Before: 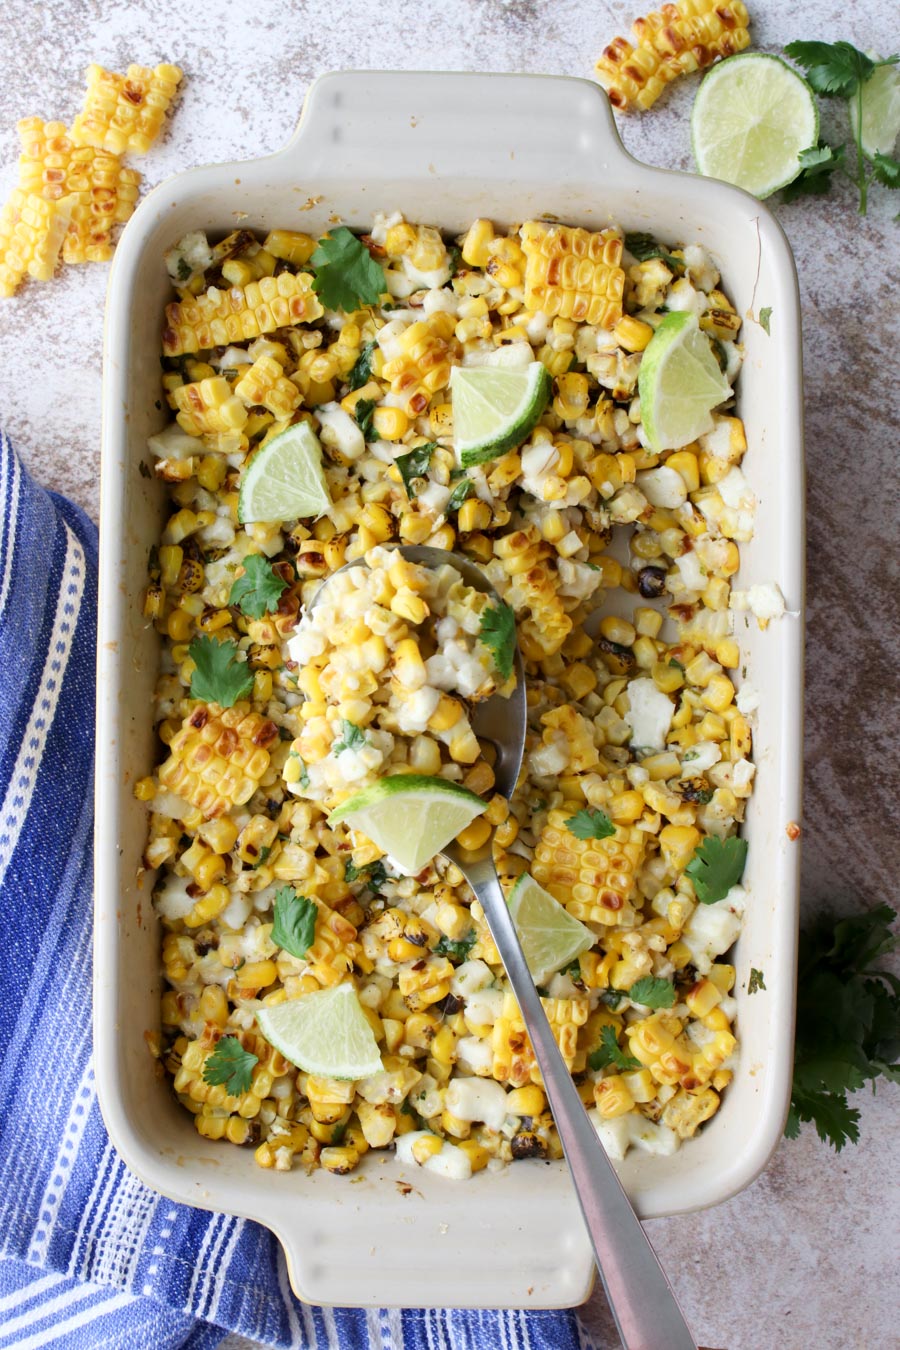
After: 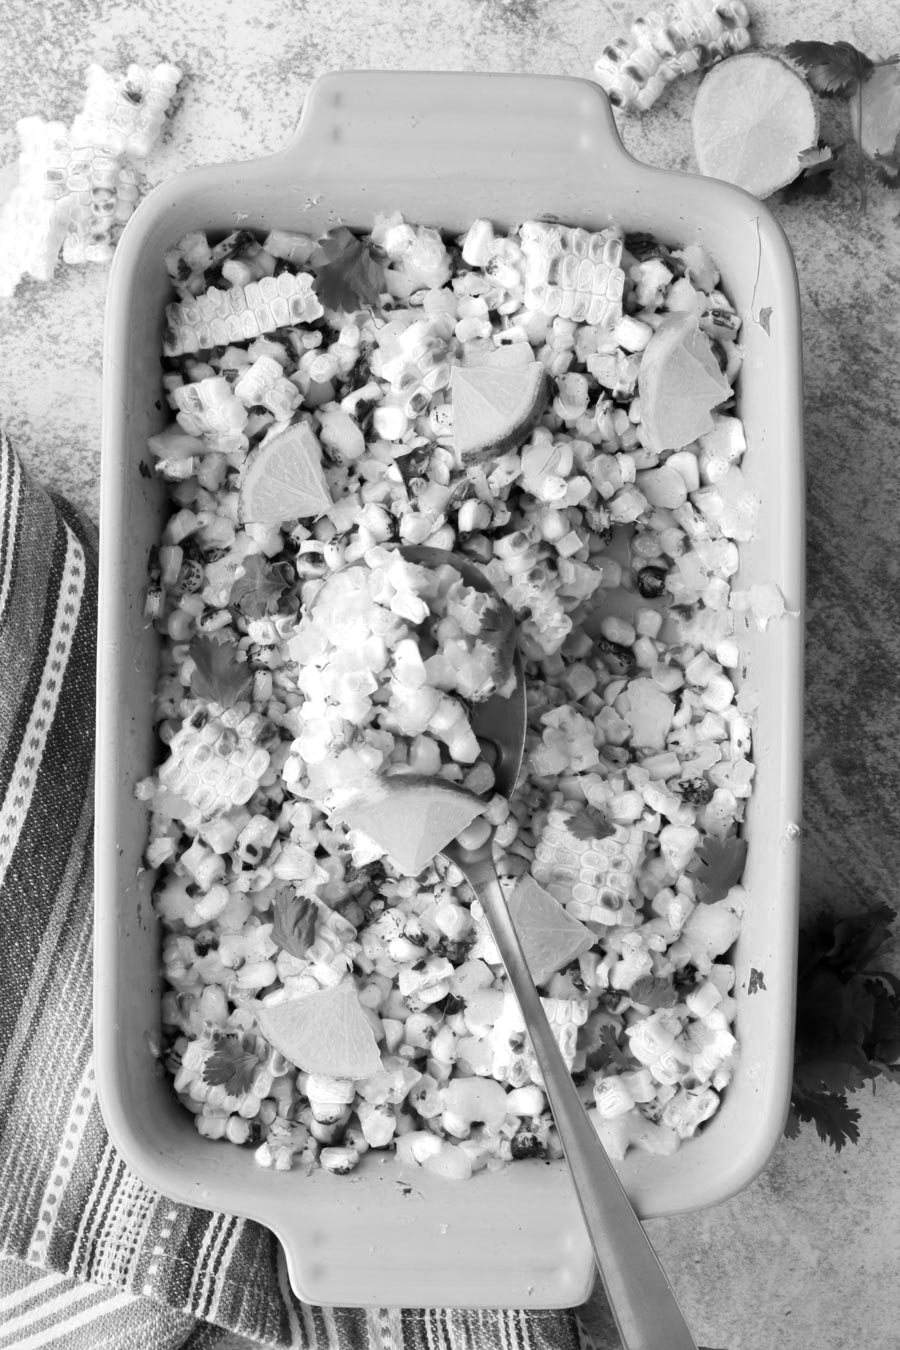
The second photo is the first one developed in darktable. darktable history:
monochrome: a 14.95, b -89.96
color zones: curves: ch0 [(0.018, 0.548) (0.197, 0.654) (0.425, 0.447) (0.605, 0.658) (0.732, 0.579)]; ch1 [(0.105, 0.531) (0.224, 0.531) (0.386, 0.39) (0.618, 0.456) (0.732, 0.456) (0.956, 0.421)]; ch2 [(0.039, 0.583) (0.215, 0.465) (0.399, 0.544) (0.465, 0.548) (0.614, 0.447) (0.724, 0.43) (0.882, 0.623) (0.956, 0.632)]
shadows and highlights: radius 334.93, shadows 63.48, highlights 6.06, compress 87.7%, highlights color adjustment 39.73%, soften with gaussian
